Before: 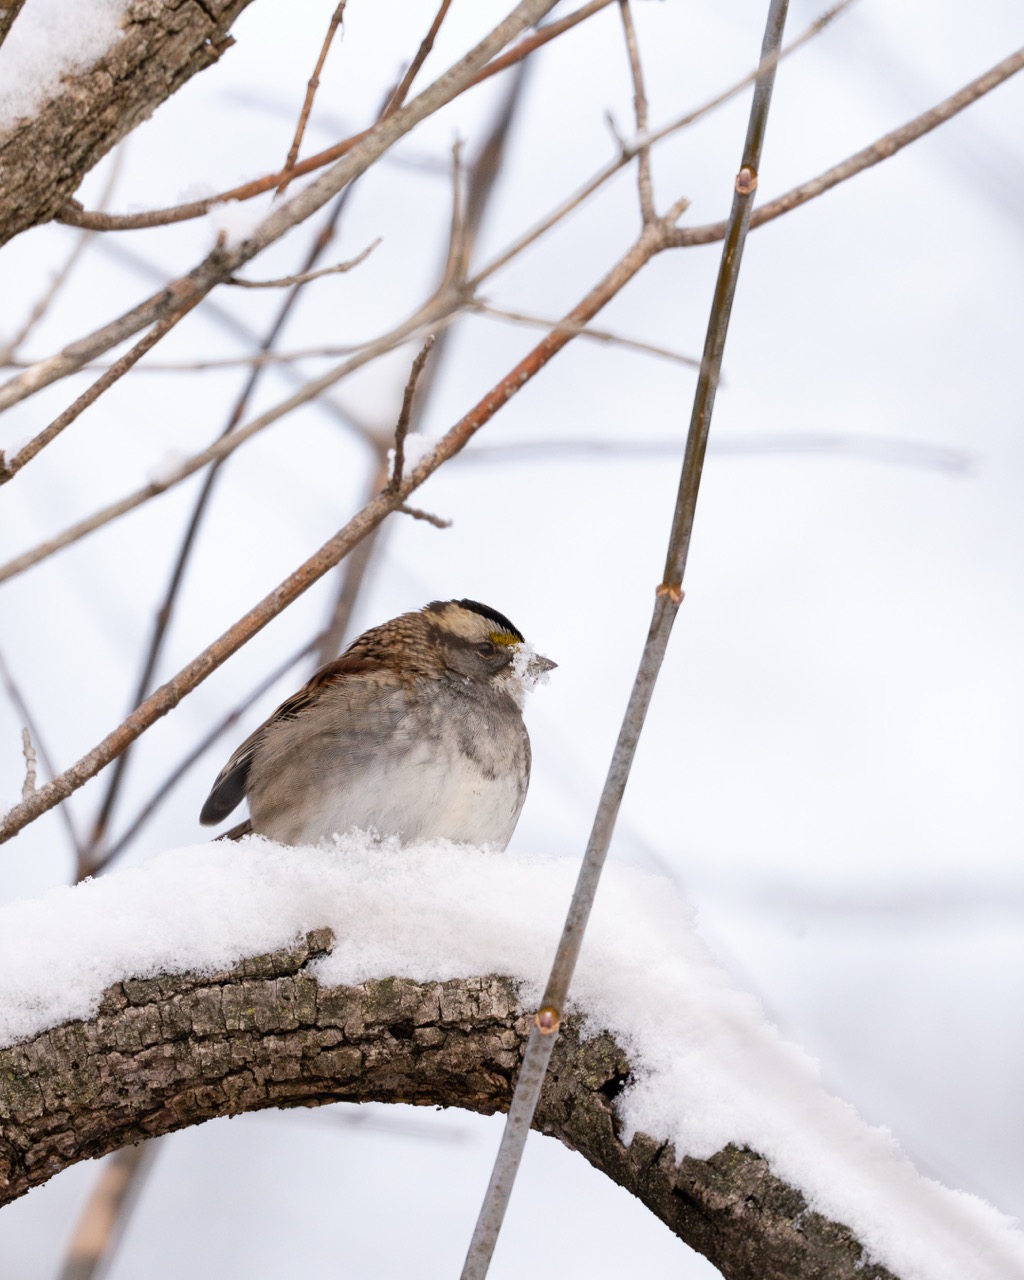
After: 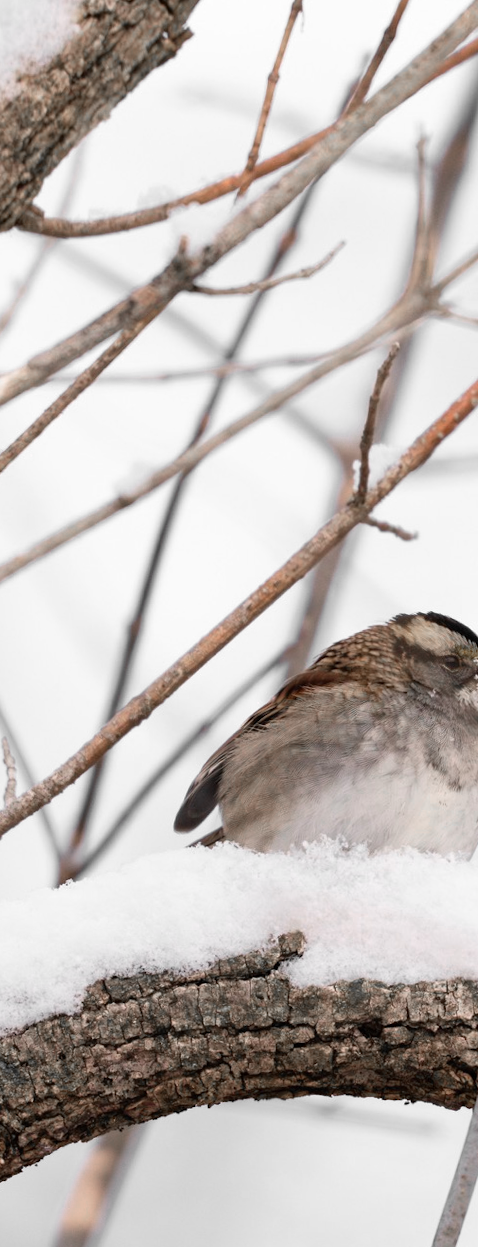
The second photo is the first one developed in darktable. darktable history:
rotate and perspective: rotation 0.074°, lens shift (vertical) 0.096, lens shift (horizontal) -0.041, crop left 0.043, crop right 0.952, crop top 0.024, crop bottom 0.979
crop and rotate: left 0%, top 0%, right 50.845%
color zones: curves: ch0 [(0, 0.65) (0.096, 0.644) (0.221, 0.539) (0.429, 0.5) (0.571, 0.5) (0.714, 0.5) (0.857, 0.5) (1, 0.65)]; ch1 [(0, 0.5) (0.143, 0.5) (0.257, -0.002) (0.429, 0.04) (0.571, -0.001) (0.714, -0.015) (0.857, 0.024) (1, 0.5)]
